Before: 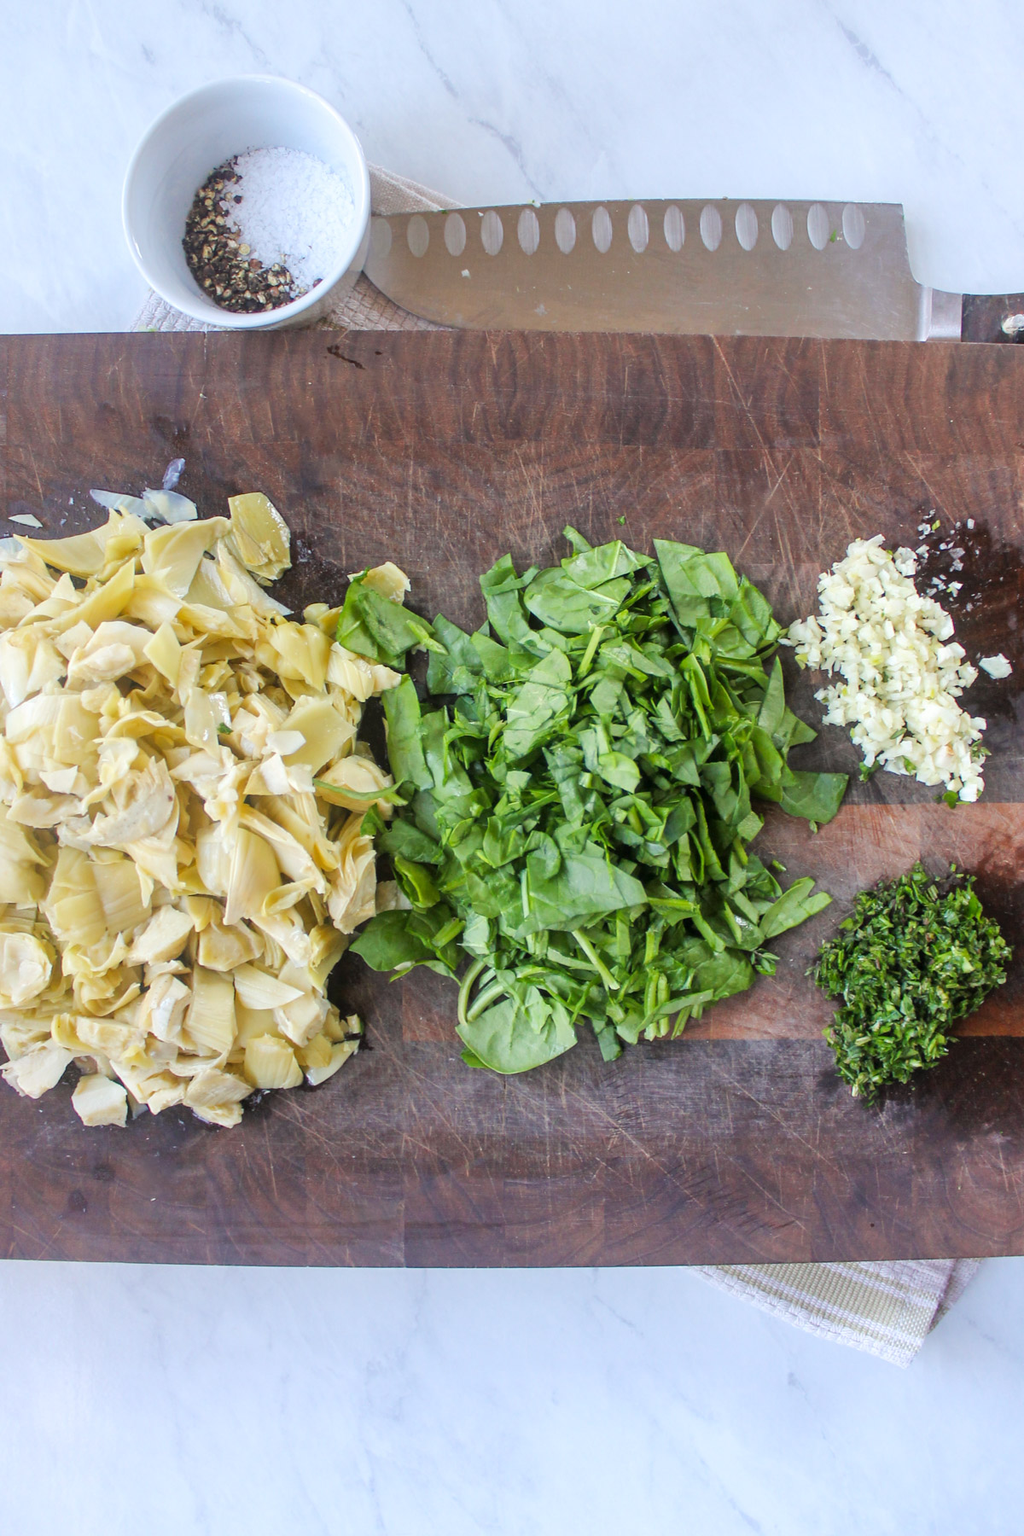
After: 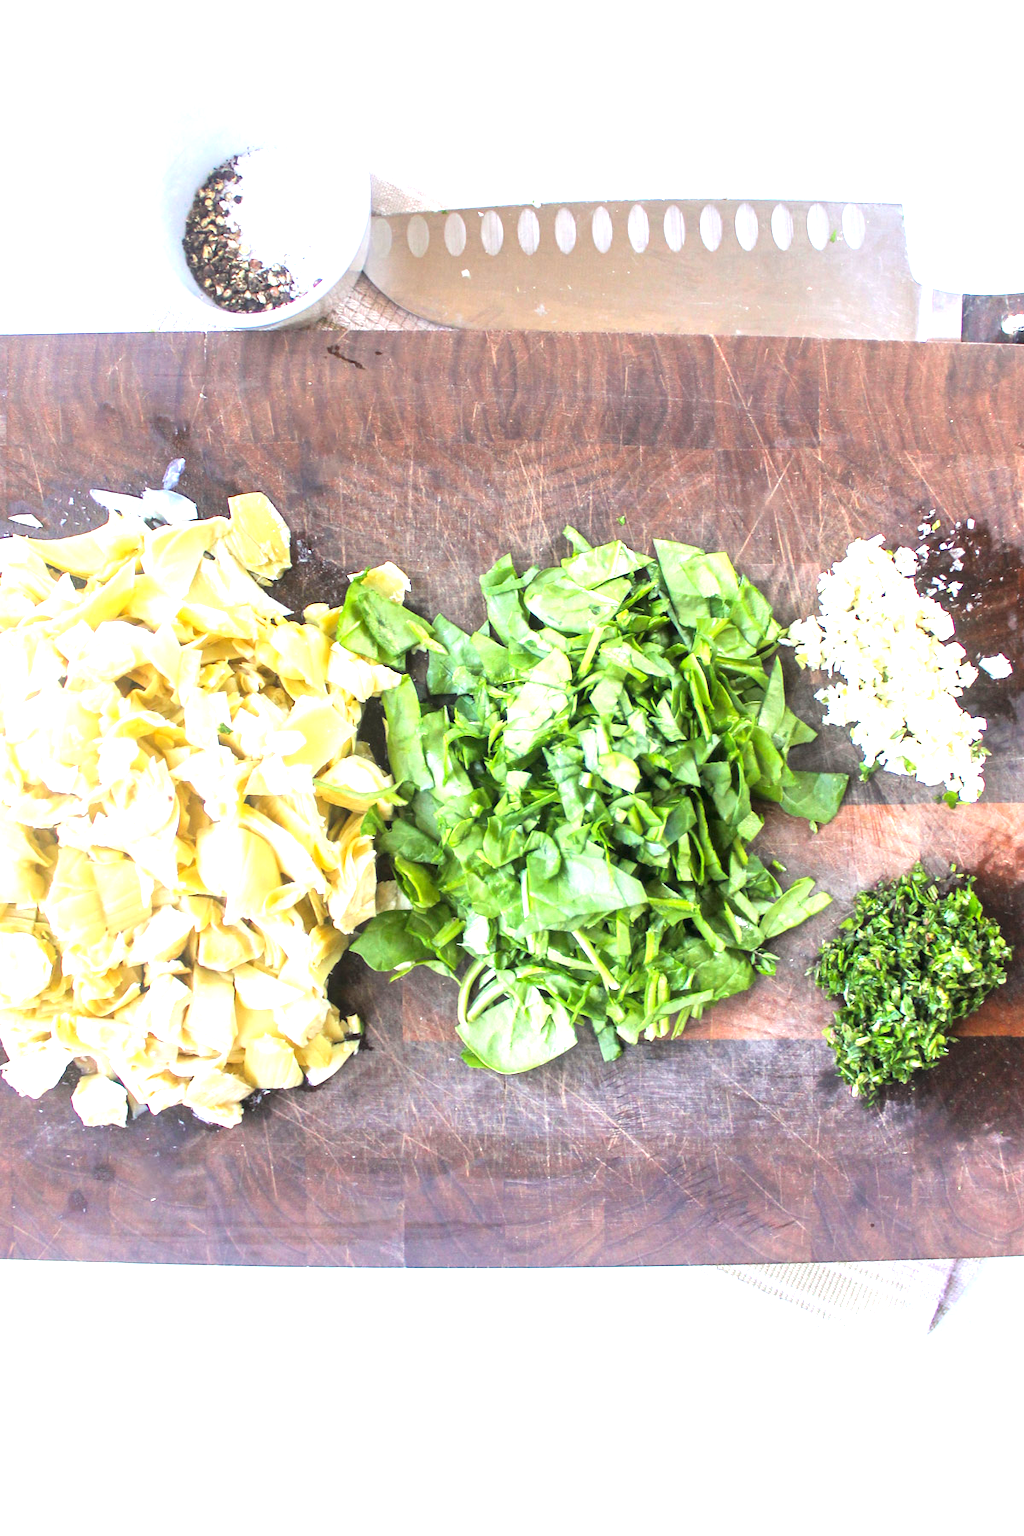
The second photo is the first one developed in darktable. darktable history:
exposure: black level correction 0, exposure 1.371 EV, compensate highlight preservation false
